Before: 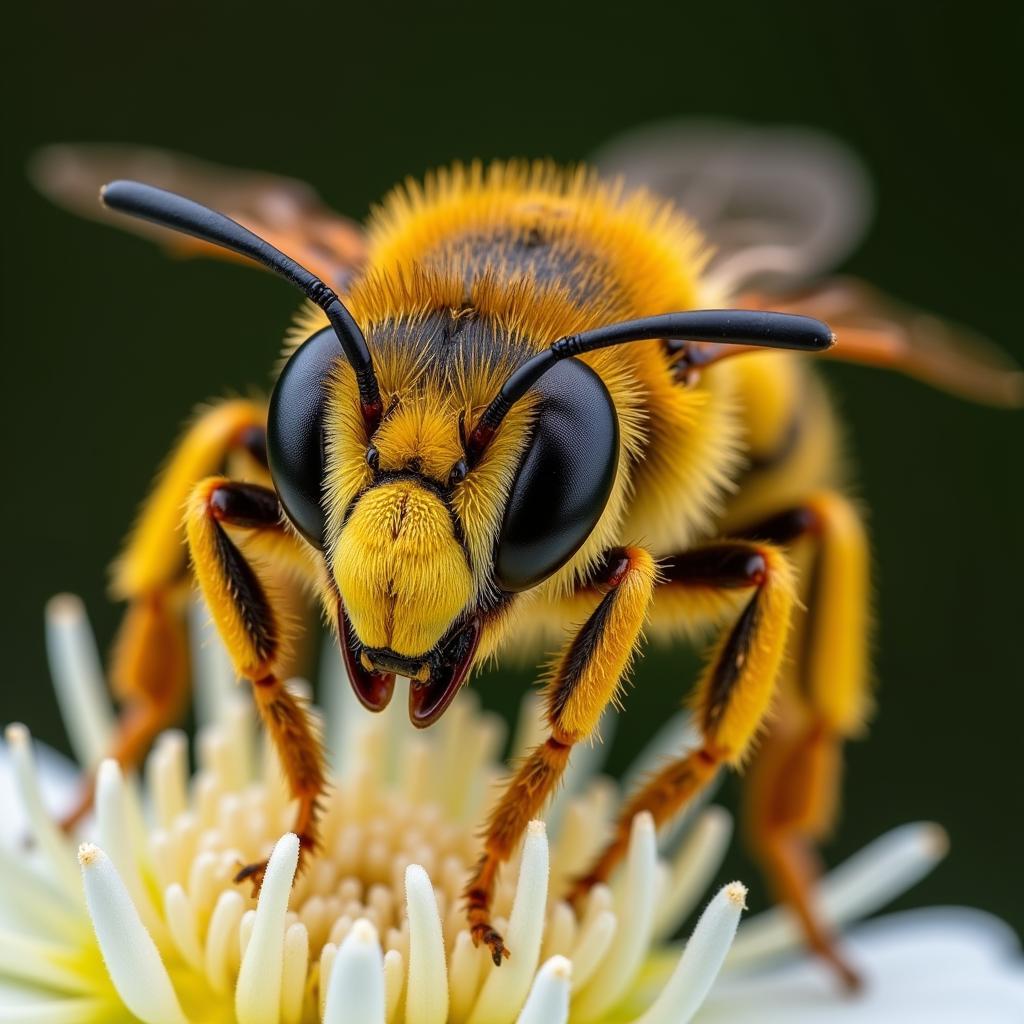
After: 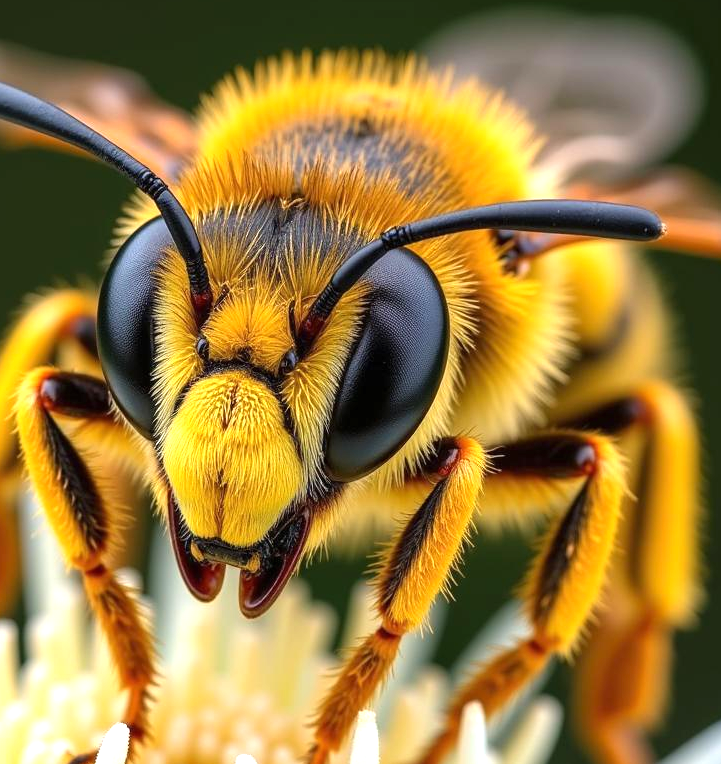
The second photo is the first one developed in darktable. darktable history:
exposure: black level correction 0, exposure 0.704 EV, compensate highlight preservation false
crop and rotate: left 16.687%, top 10.805%, right 12.894%, bottom 14.558%
